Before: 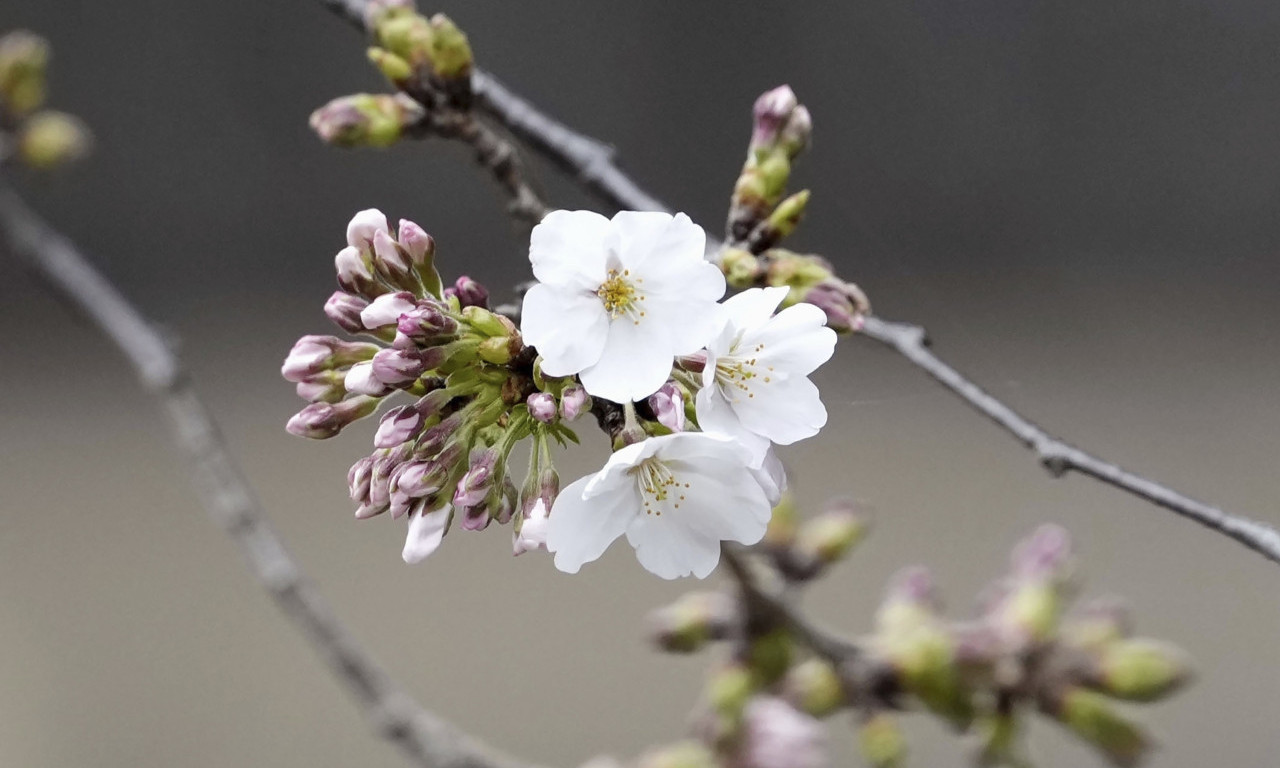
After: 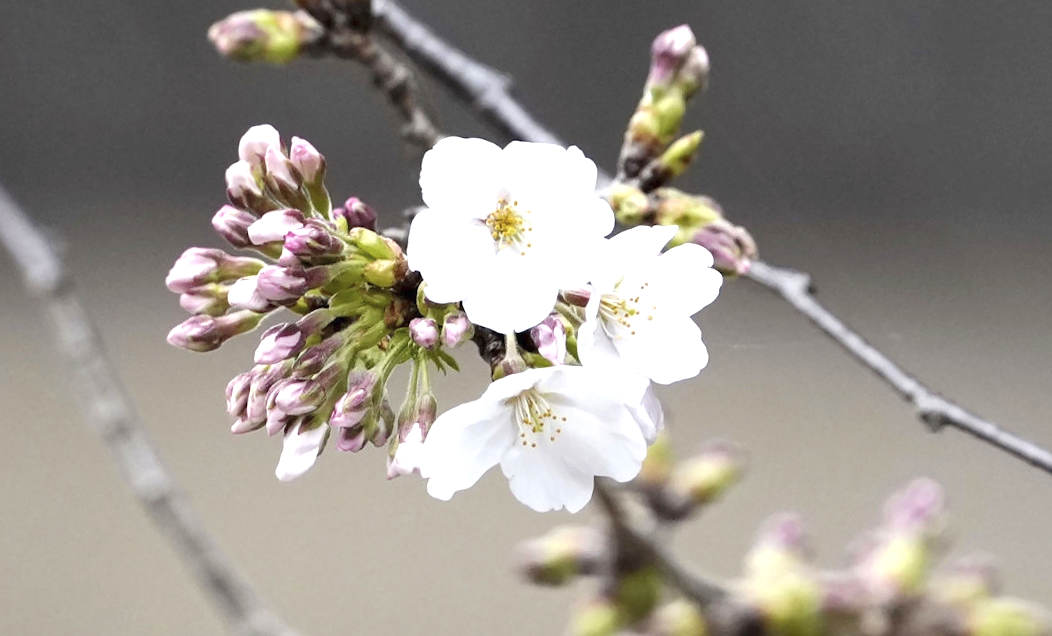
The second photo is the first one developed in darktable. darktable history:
crop and rotate: angle -3.28°, left 5.364%, top 5.161%, right 4.662%, bottom 4.253%
exposure: black level correction 0, exposure 0.702 EV, compensate exposure bias true, compensate highlight preservation false
